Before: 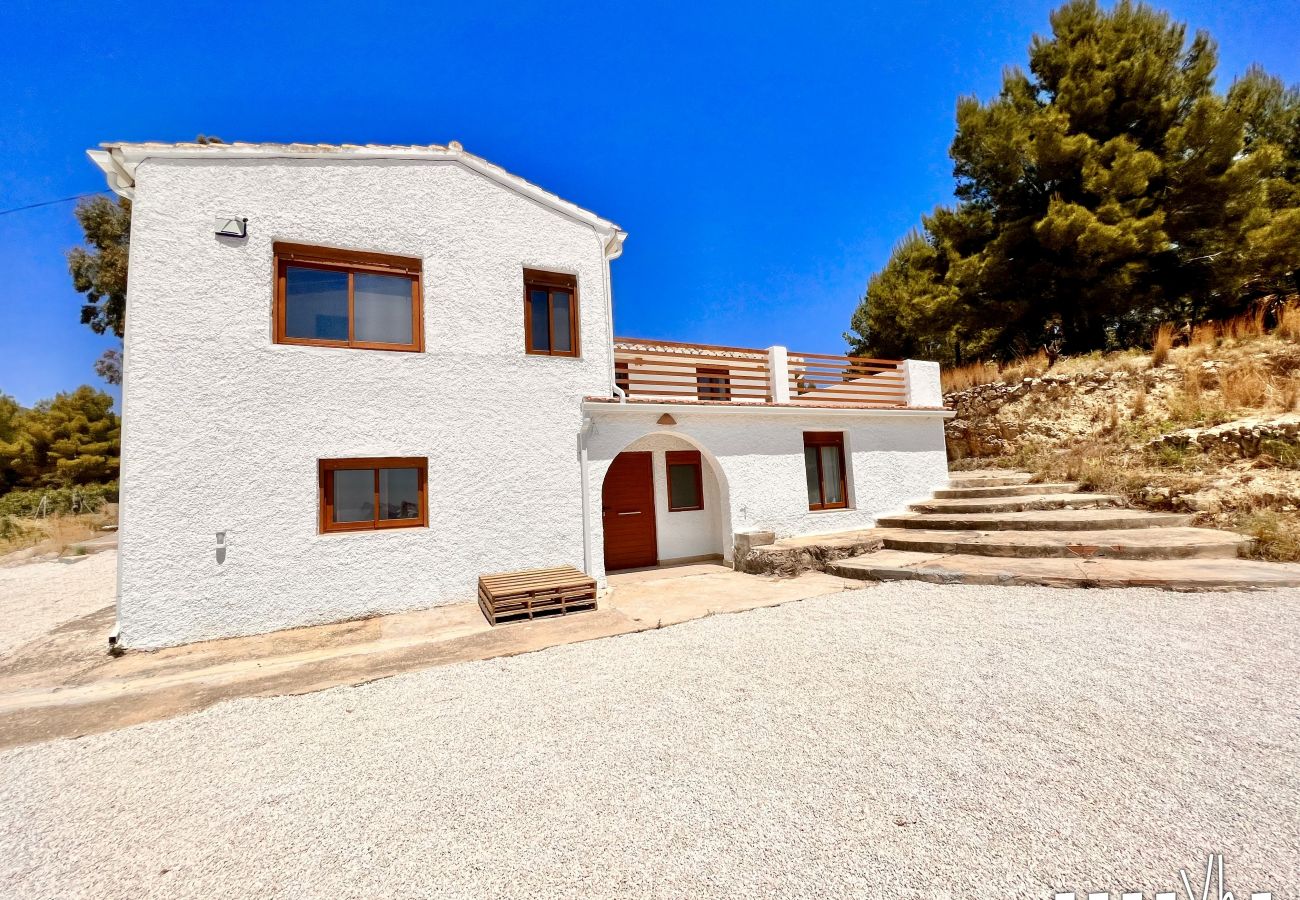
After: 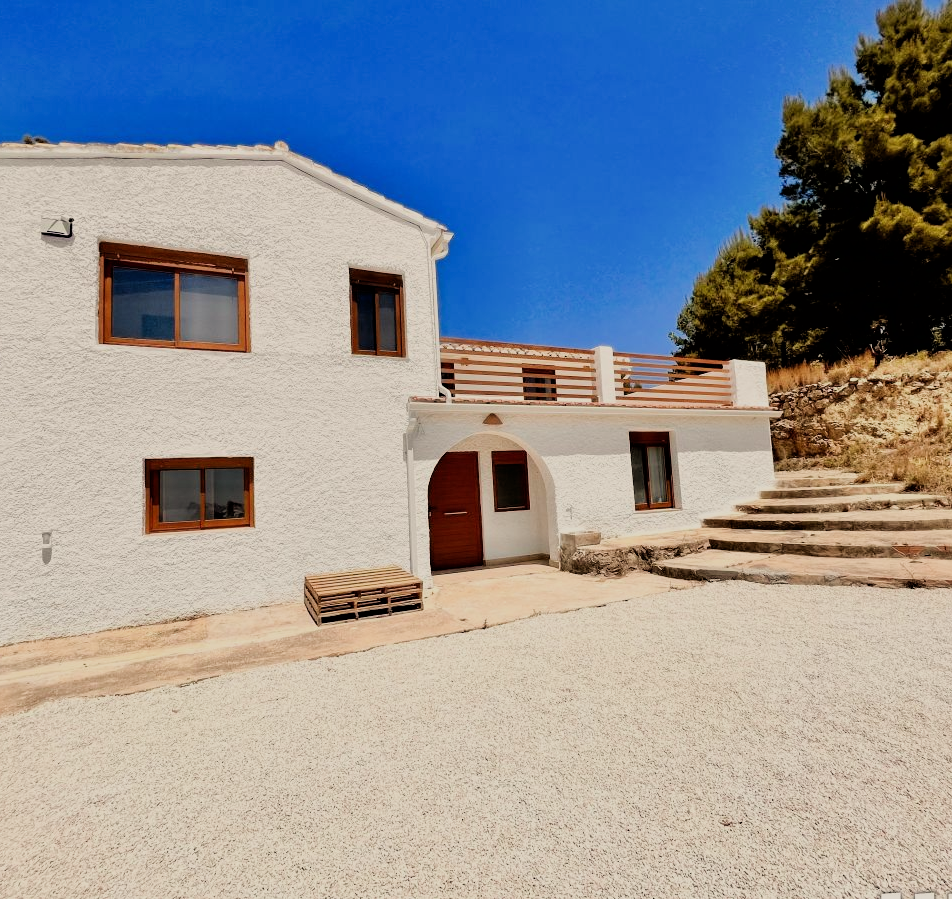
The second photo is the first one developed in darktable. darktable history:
crop: left 13.443%, right 13.31%
exposure: exposure -0.153 EV, compensate highlight preservation false
filmic rgb: black relative exposure -5 EV, hardness 2.88, contrast 1.1, highlights saturation mix -20%
white balance: red 1.045, blue 0.932
